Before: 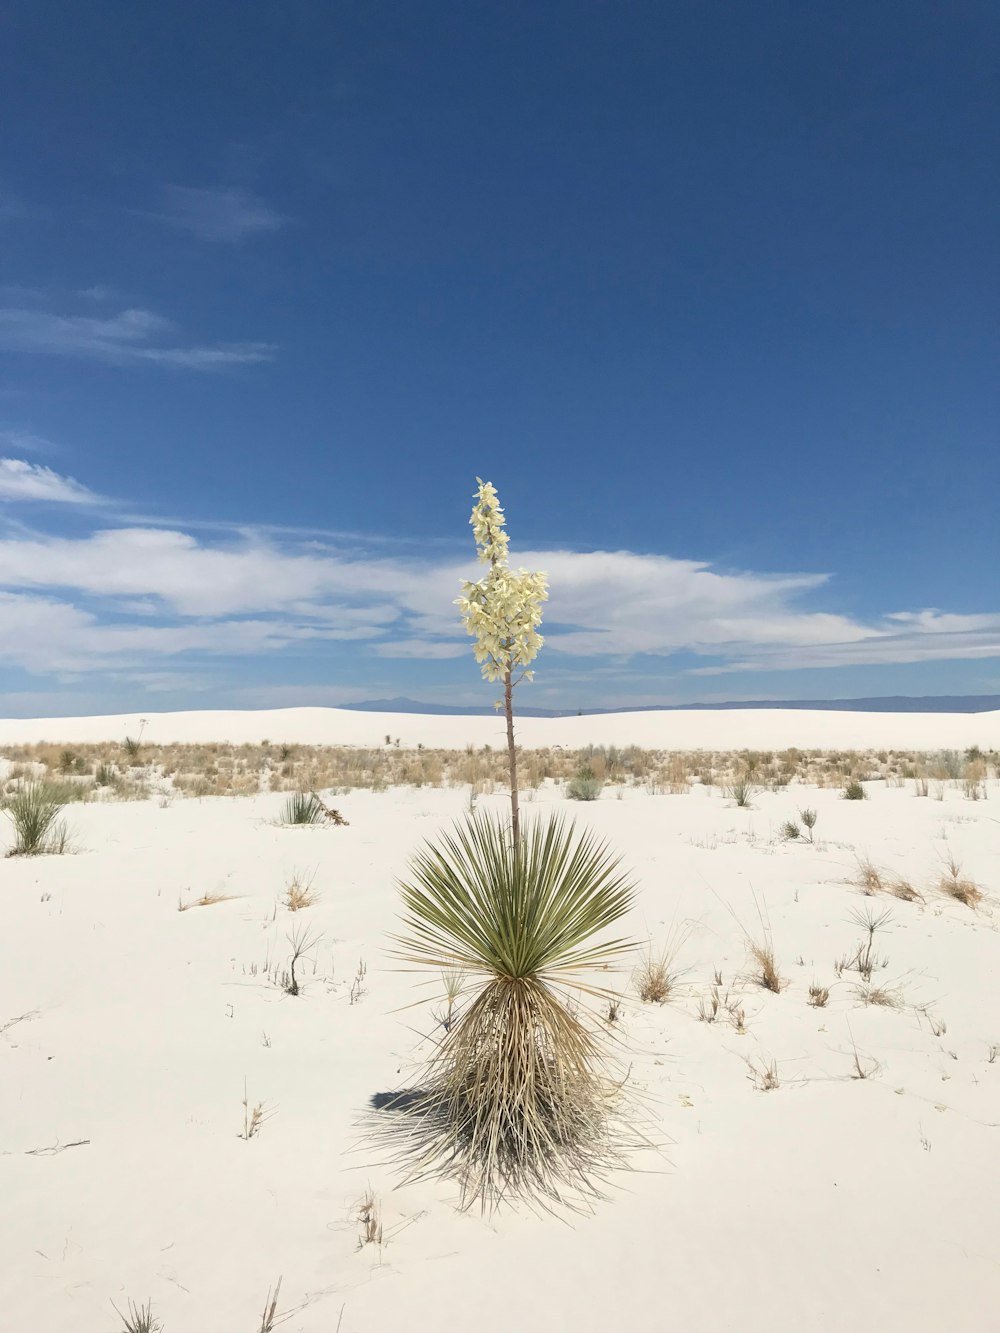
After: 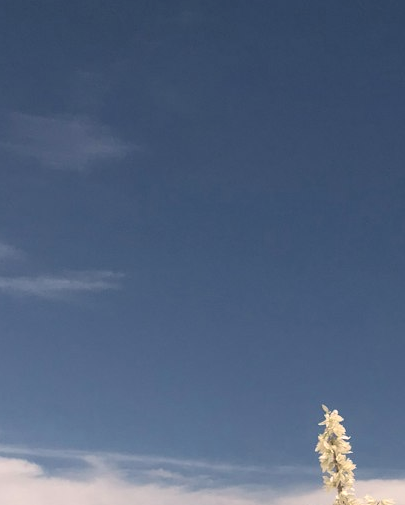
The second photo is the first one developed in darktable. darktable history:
white balance: red 1.127, blue 0.943
crop: left 15.452%, top 5.459%, right 43.956%, bottom 56.62%
contrast brightness saturation: contrast 0.06, brightness -0.01, saturation -0.23
